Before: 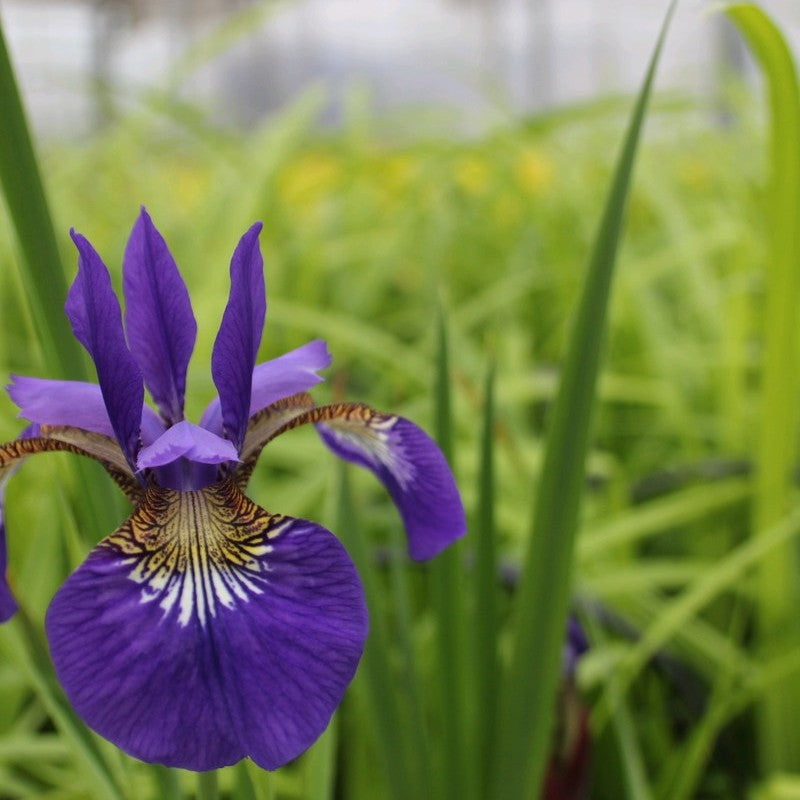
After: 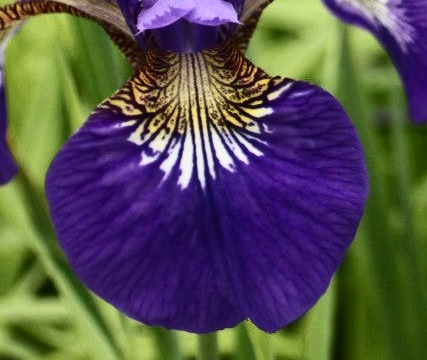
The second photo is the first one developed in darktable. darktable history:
contrast brightness saturation: contrast 0.39, brightness 0.1
crop and rotate: top 54.778%, right 46.61%, bottom 0.159%
